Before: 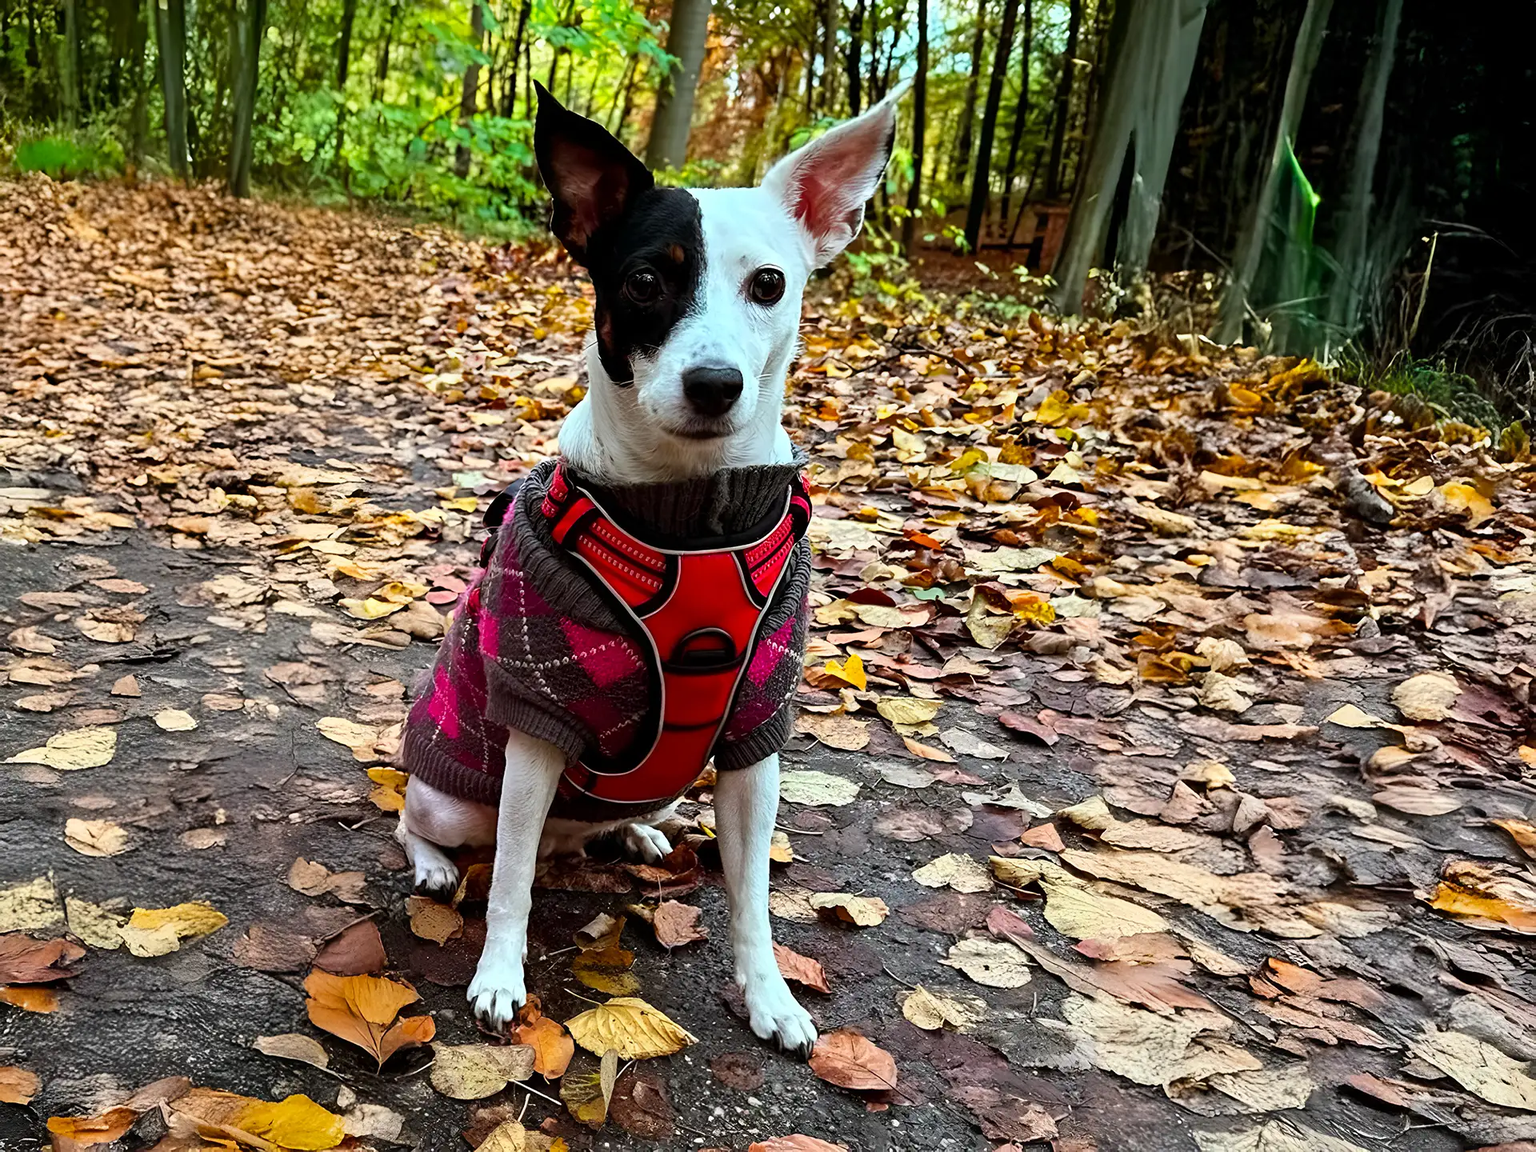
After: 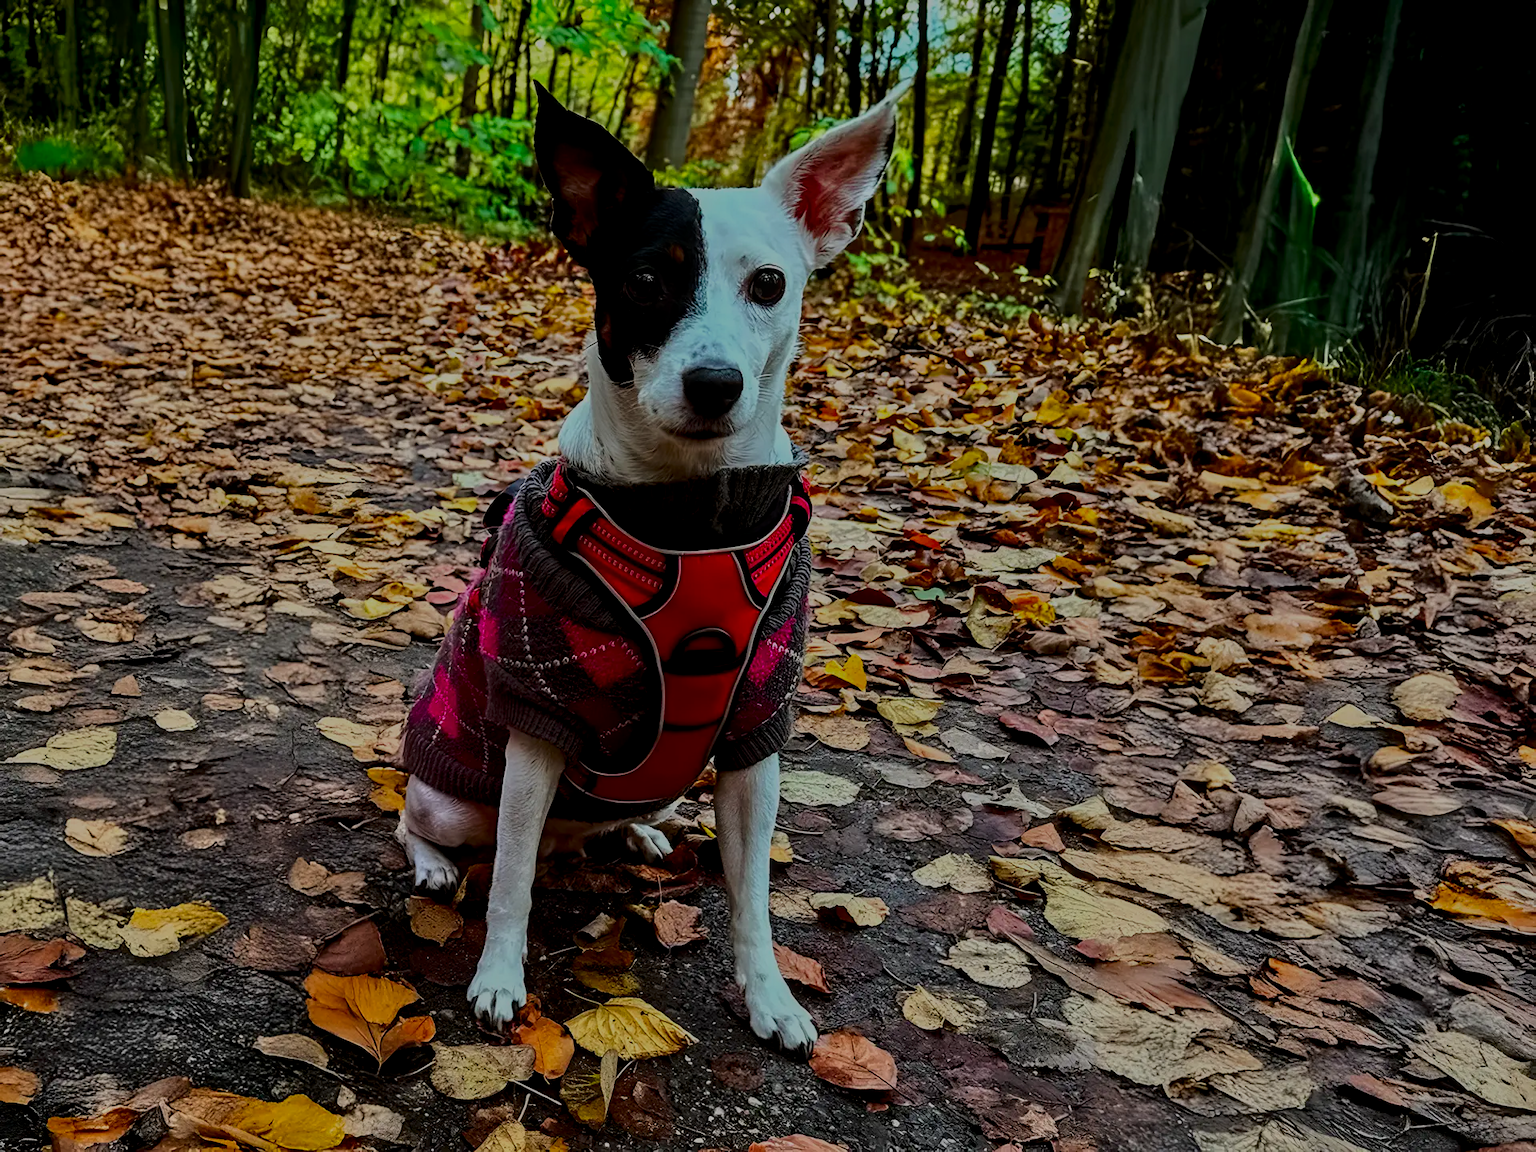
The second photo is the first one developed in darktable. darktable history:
contrast brightness saturation: contrast 0.16, saturation 0.32
local contrast: on, module defaults
exposure: black level correction 0.001, exposure 0.5 EV, compensate exposure bias true, compensate highlight preservation false
tone equalizer: -8 EV -2 EV, -7 EV -2 EV, -6 EV -2 EV, -5 EV -2 EV, -4 EV -2 EV, -3 EV -2 EV, -2 EV -2 EV, -1 EV -1.63 EV, +0 EV -2 EV
